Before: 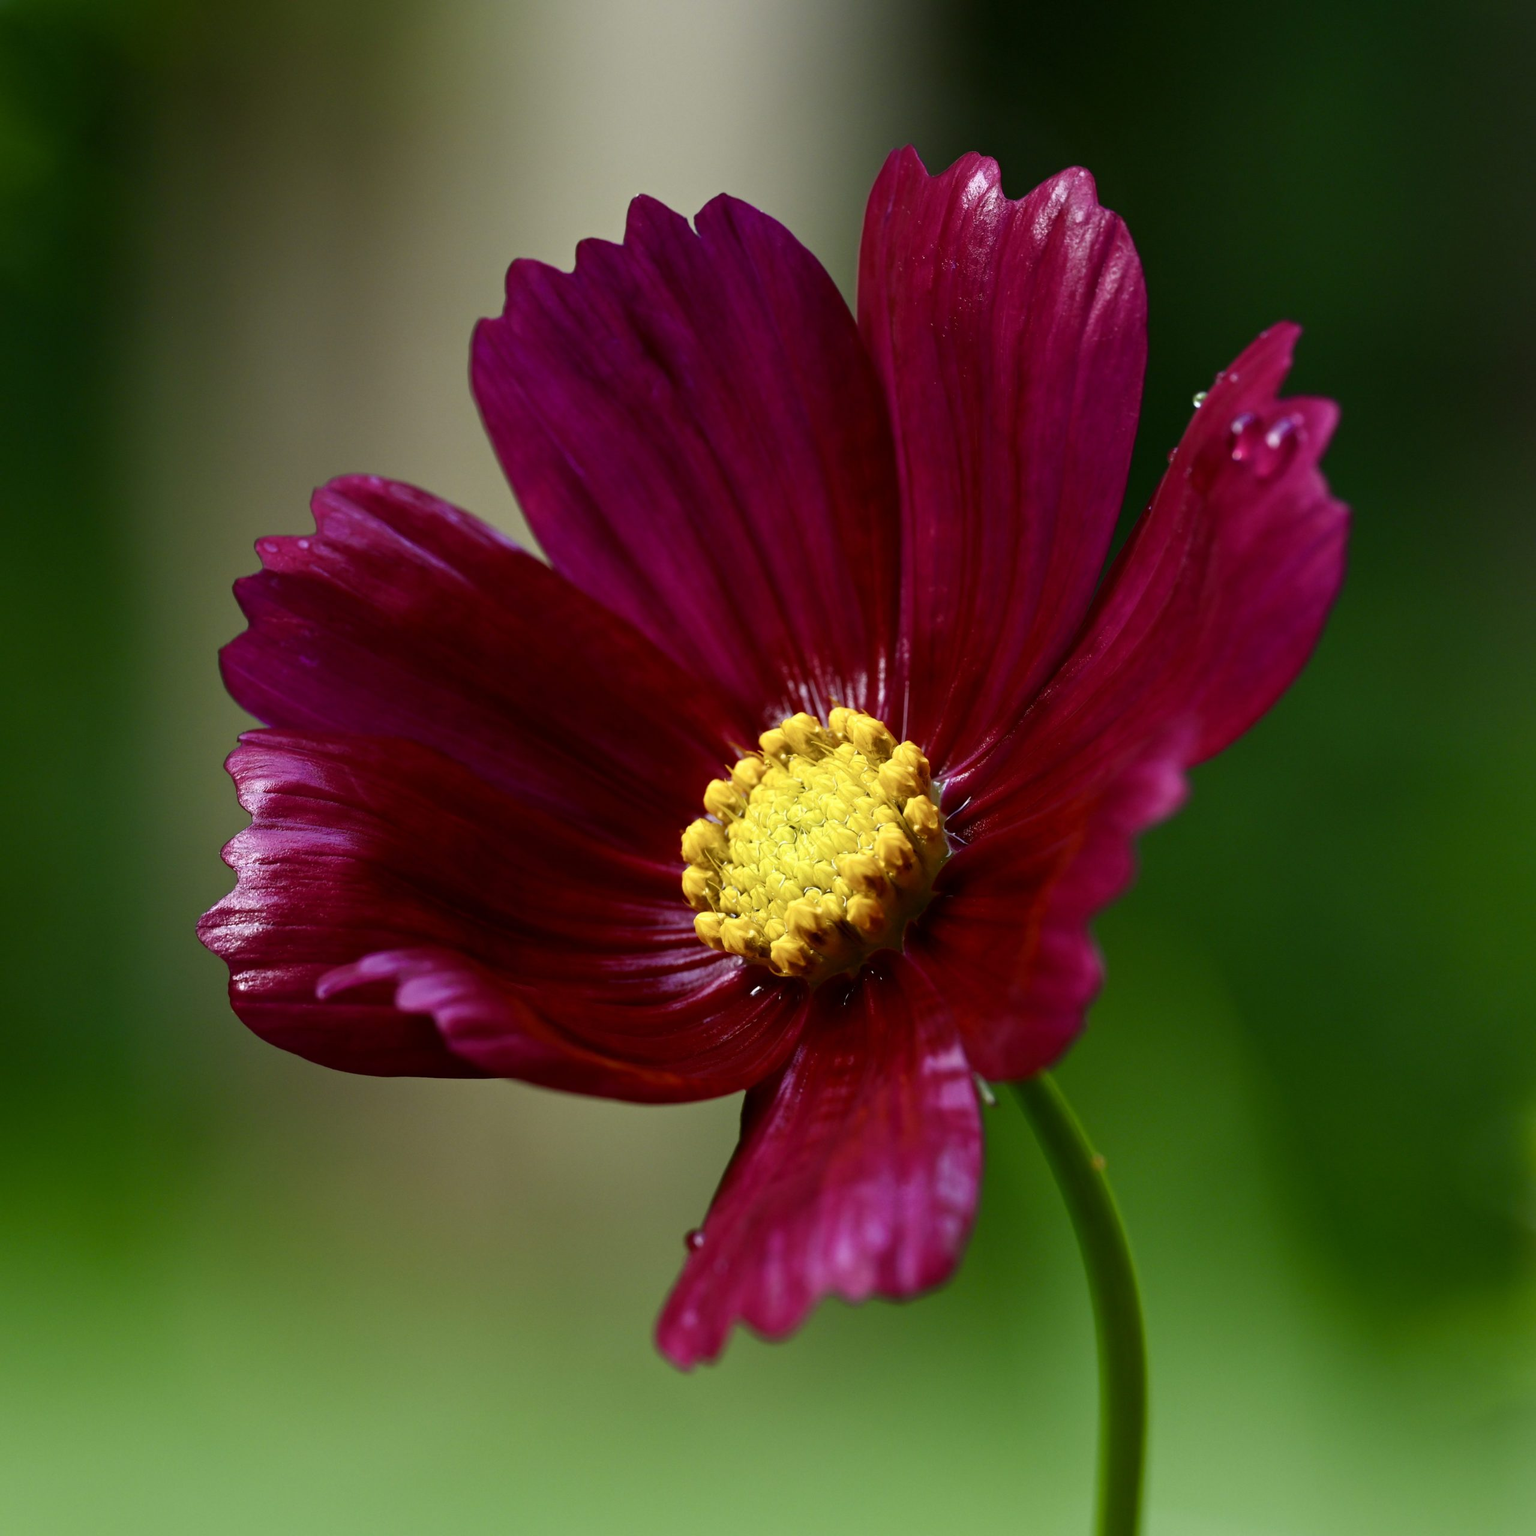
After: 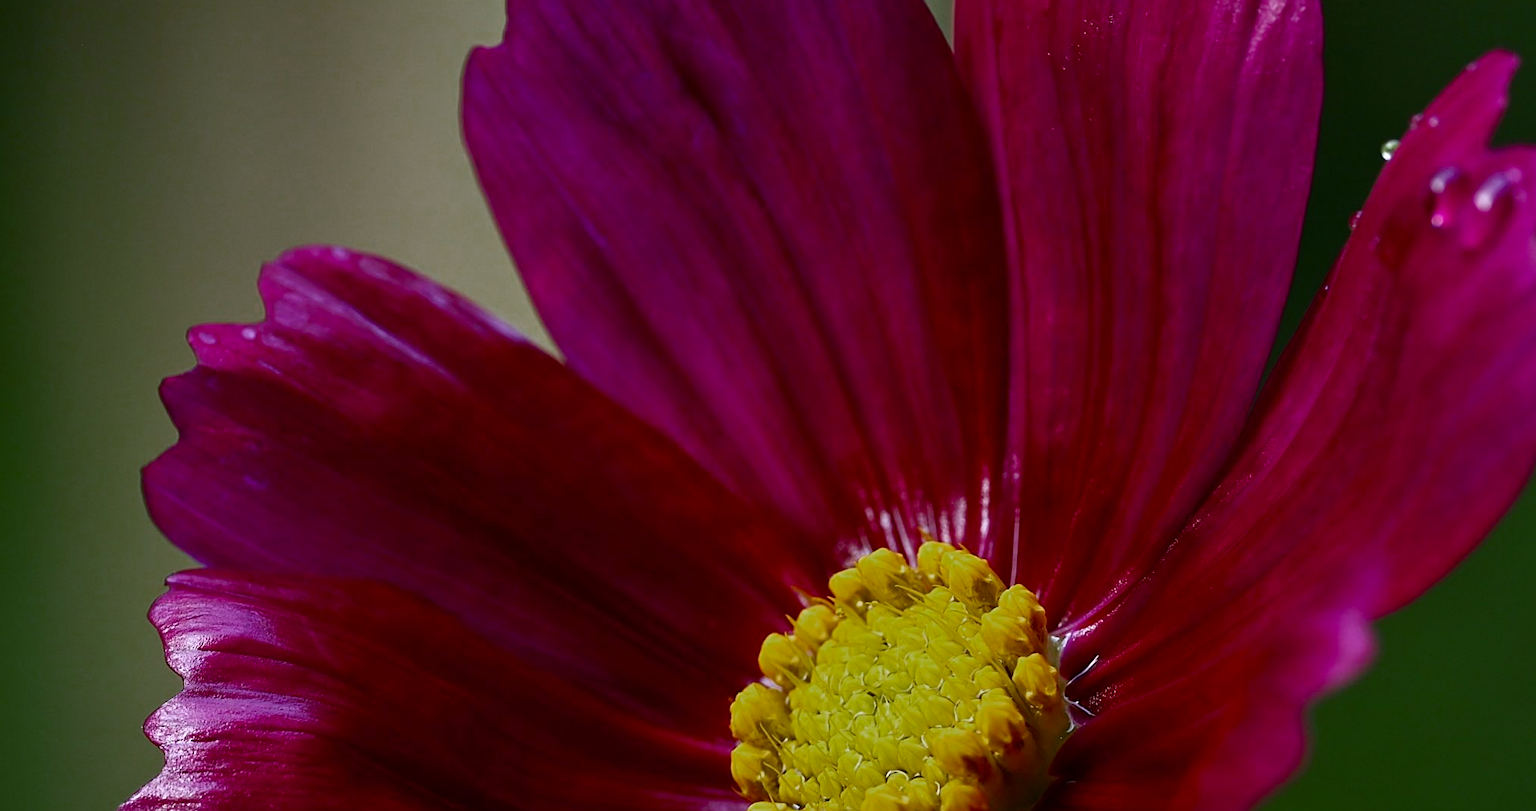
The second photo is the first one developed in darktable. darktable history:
crop: left 7.036%, top 18.398%, right 14.379%, bottom 40.043%
color zones: curves: ch0 [(0, 0.48) (0.209, 0.398) (0.305, 0.332) (0.429, 0.493) (0.571, 0.5) (0.714, 0.5) (0.857, 0.5) (1, 0.48)]; ch1 [(0, 0.633) (0.143, 0.586) (0.286, 0.489) (0.429, 0.448) (0.571, 0.31) (0.714, 0.335) (0.857, 0.492) (1, 0.633)]; ch2 [(0, 0.448) (0.143, 0.498) (0.286, 0.5) (0.429, 0.5) (0.571, 0.5) (0.714, 0.5) (0.857, 0.5) (1, 0.448)]
sharpen: on, module defaults
white balance: red 0.983, blue 1.036
